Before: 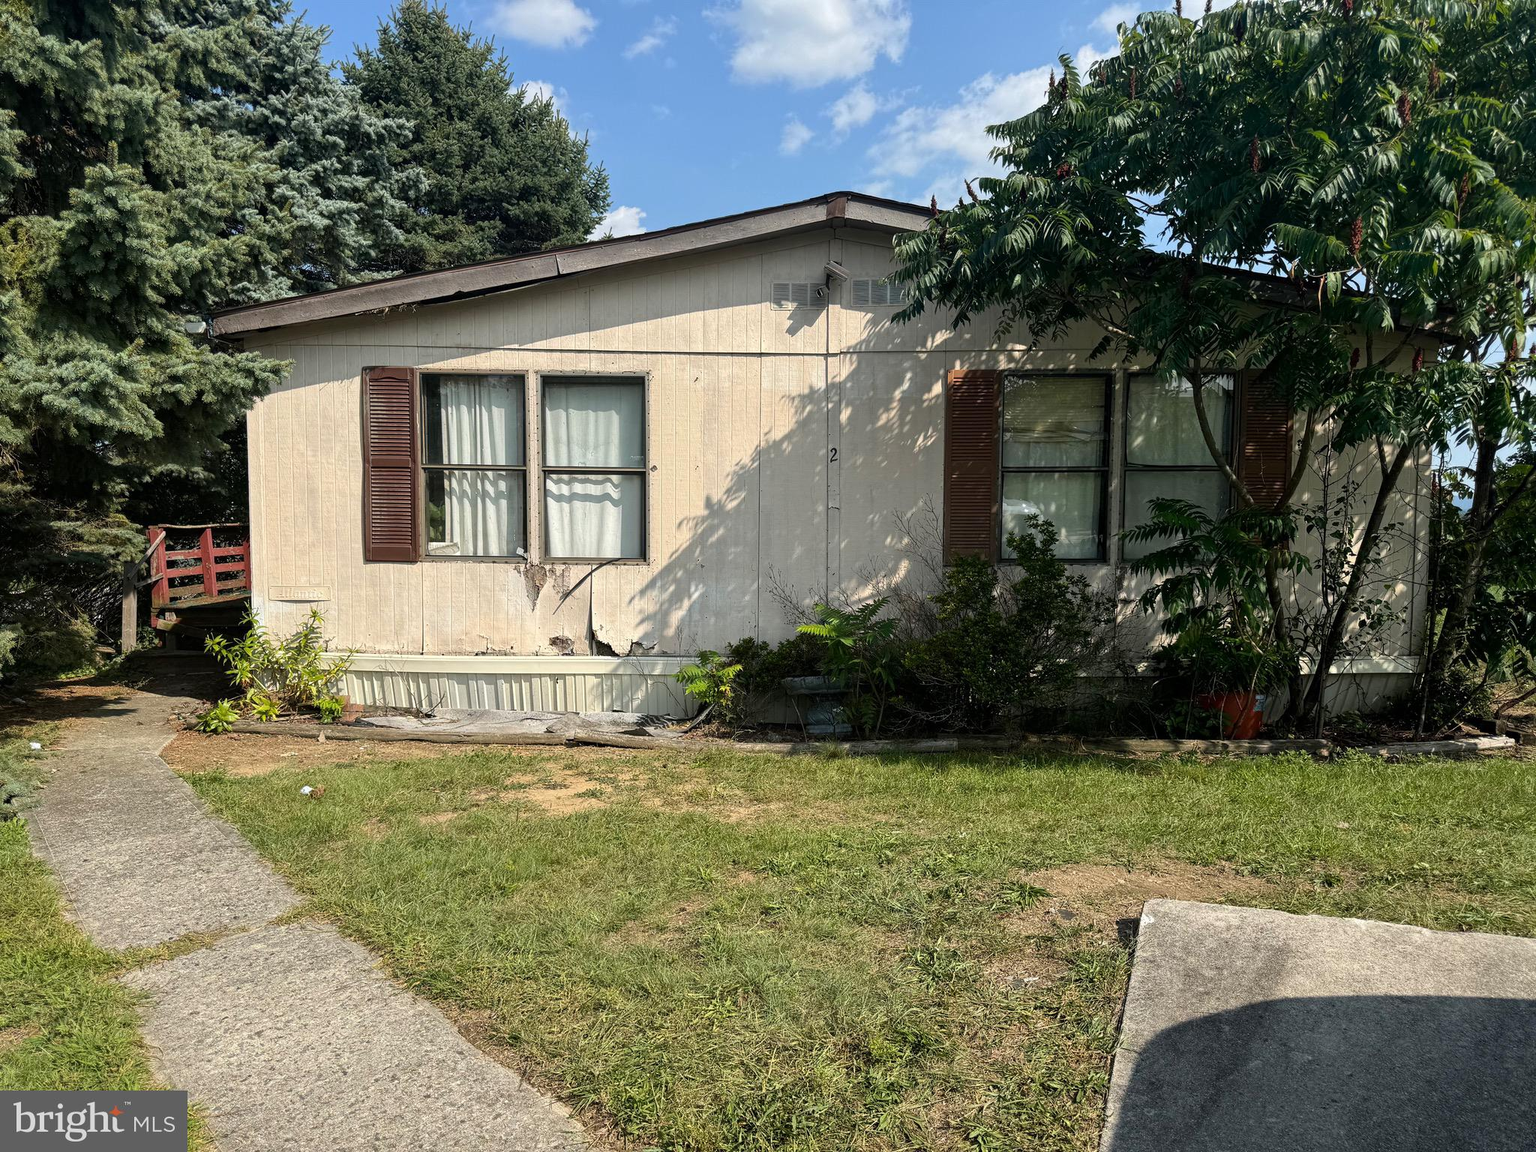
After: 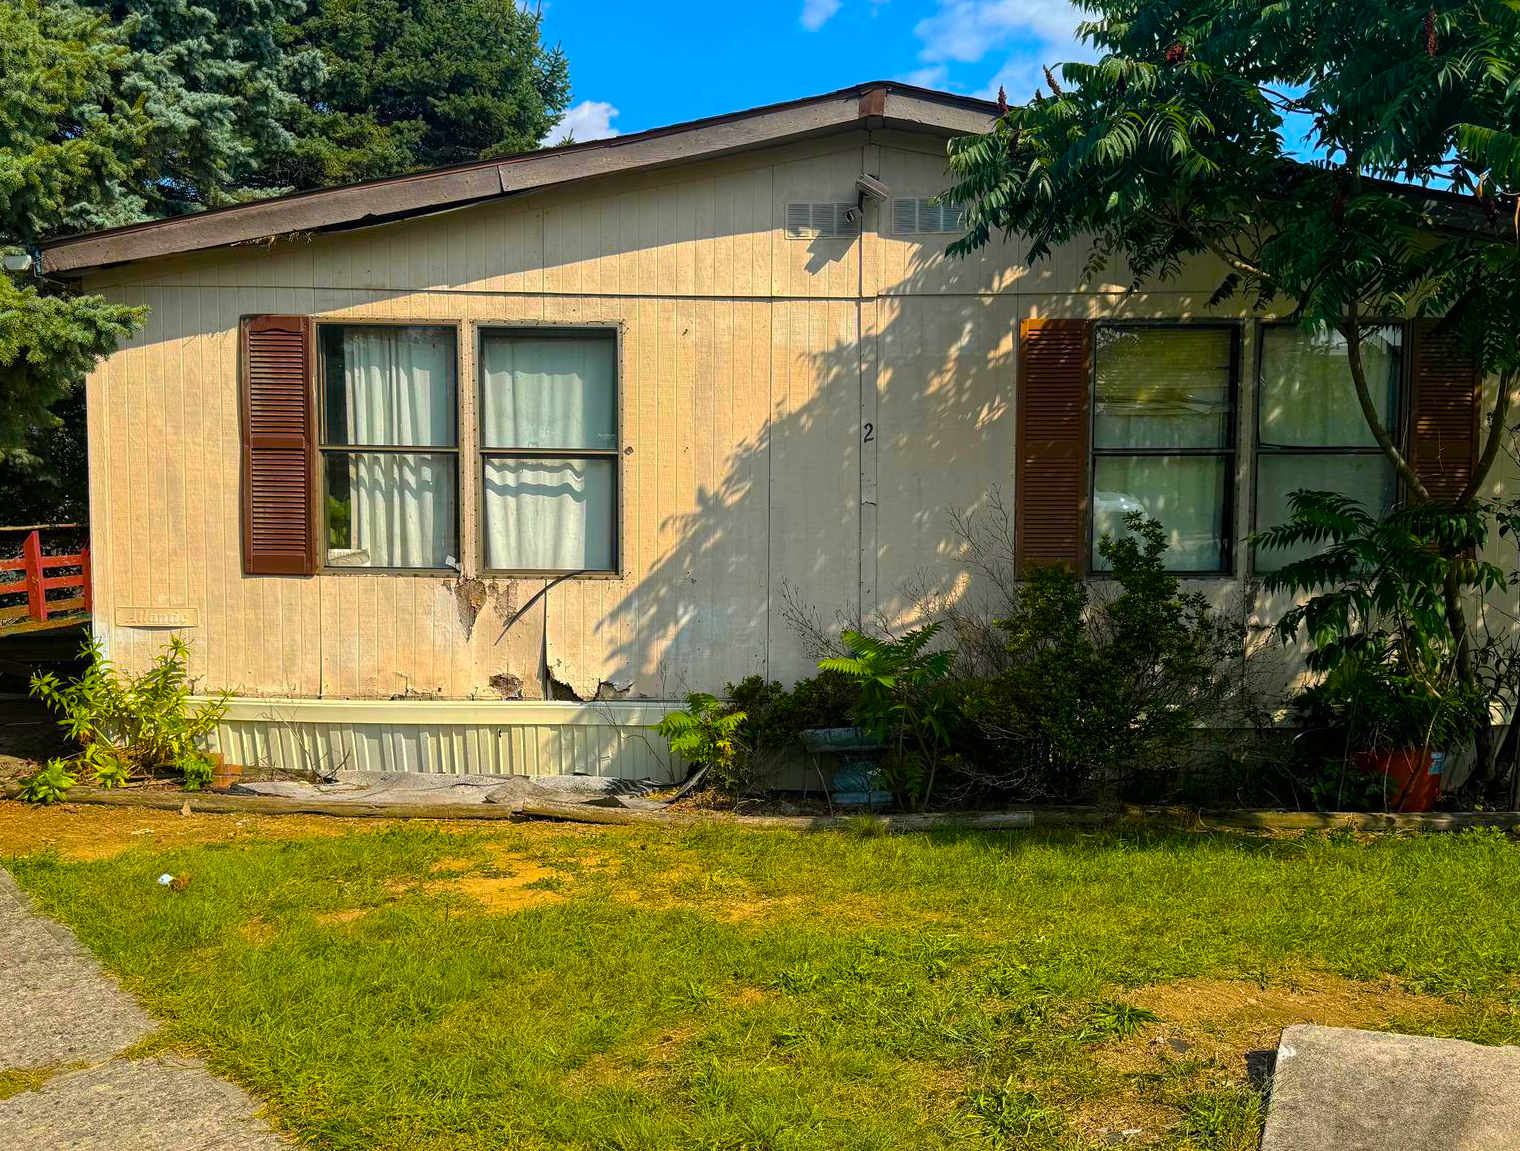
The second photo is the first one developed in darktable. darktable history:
shadows and highlights: shadows 25.8, highlights -25.35
color balance rgb: linear chroma grading › global chroma 41.882%, perceptual saturation grading › global saturation 19.639%, global vibrance 44.404%
base curve: curves: ch0 [(0, 0) (0.74, 0.67) (1, 1)], preserve colors none
crop and rotate: left 11.897%, top 11.331%, right 13.84%, bottom 13.67%
